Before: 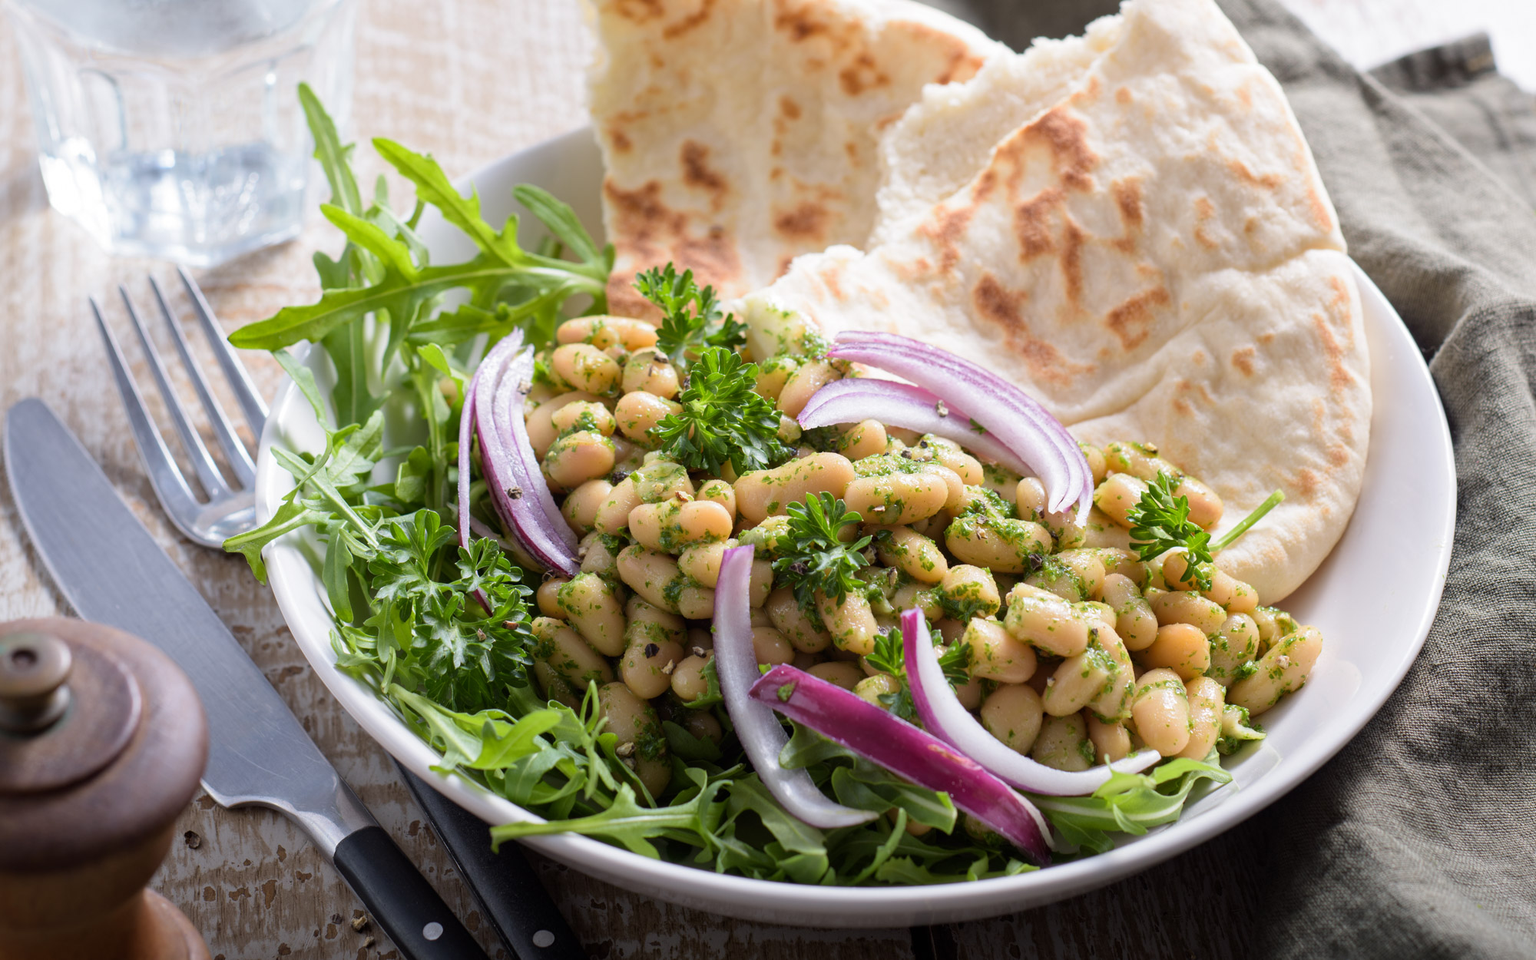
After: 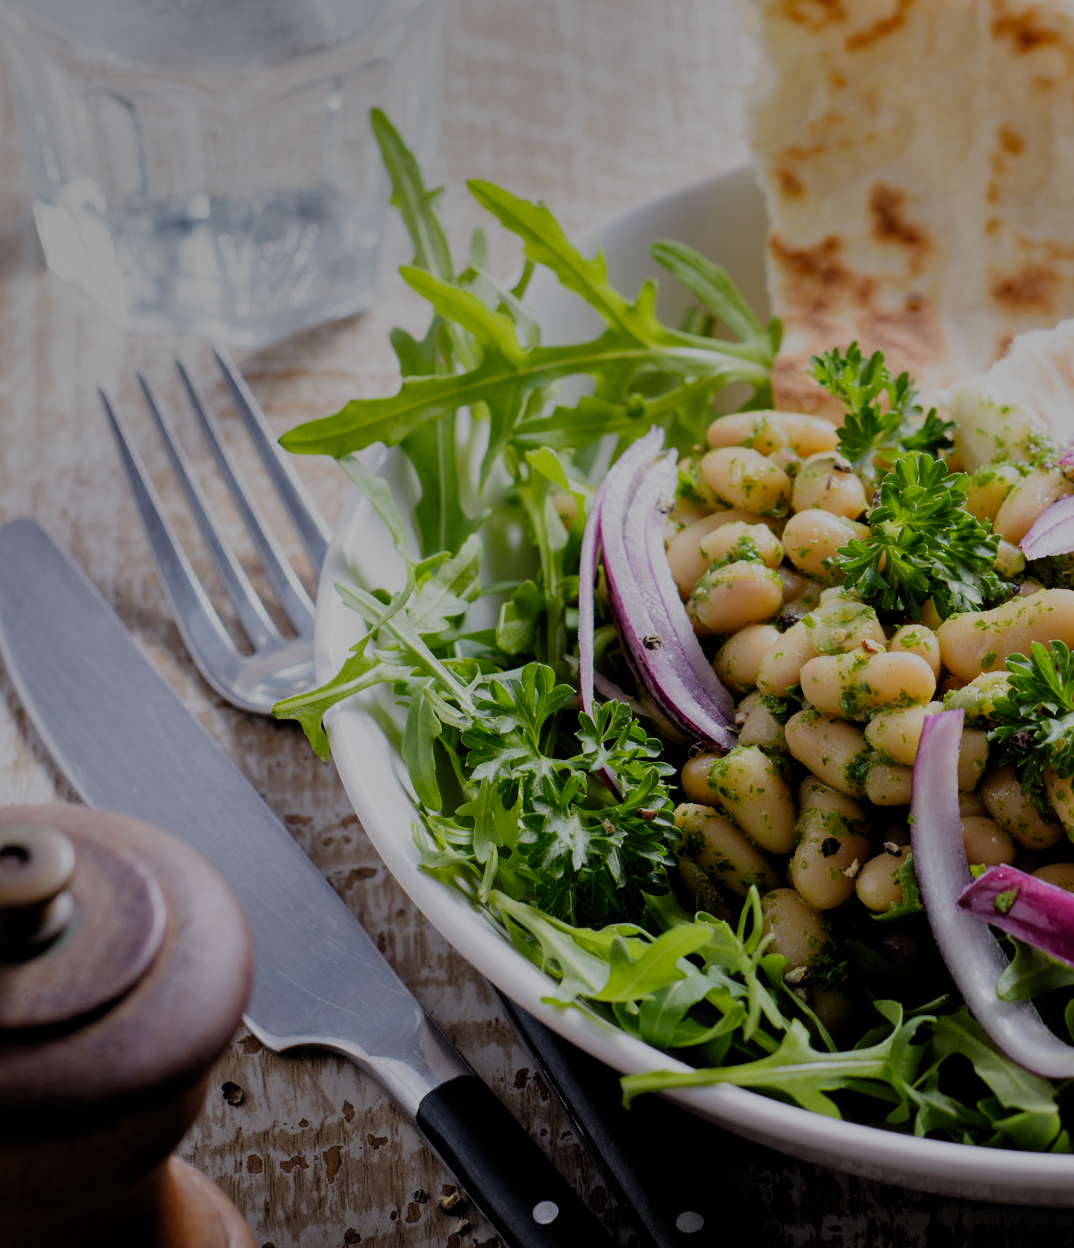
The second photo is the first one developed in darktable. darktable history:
exposure: black level correction 0, exposure 0.499 EV, compensate exposure bias true, compensate highlight preservation false
filmic rgb: black relative exposure -6.05 EV, white relative exposure 6.95 EV, hardness 2.27, preserve chrominance no, color science v3 (2019), use custom middle-gray values true
shadows and highlights: shadows 20.81, highlights -80.85, soften with gaussian
crop: left 0.937%, right 45.357%, bottom 0.088%
